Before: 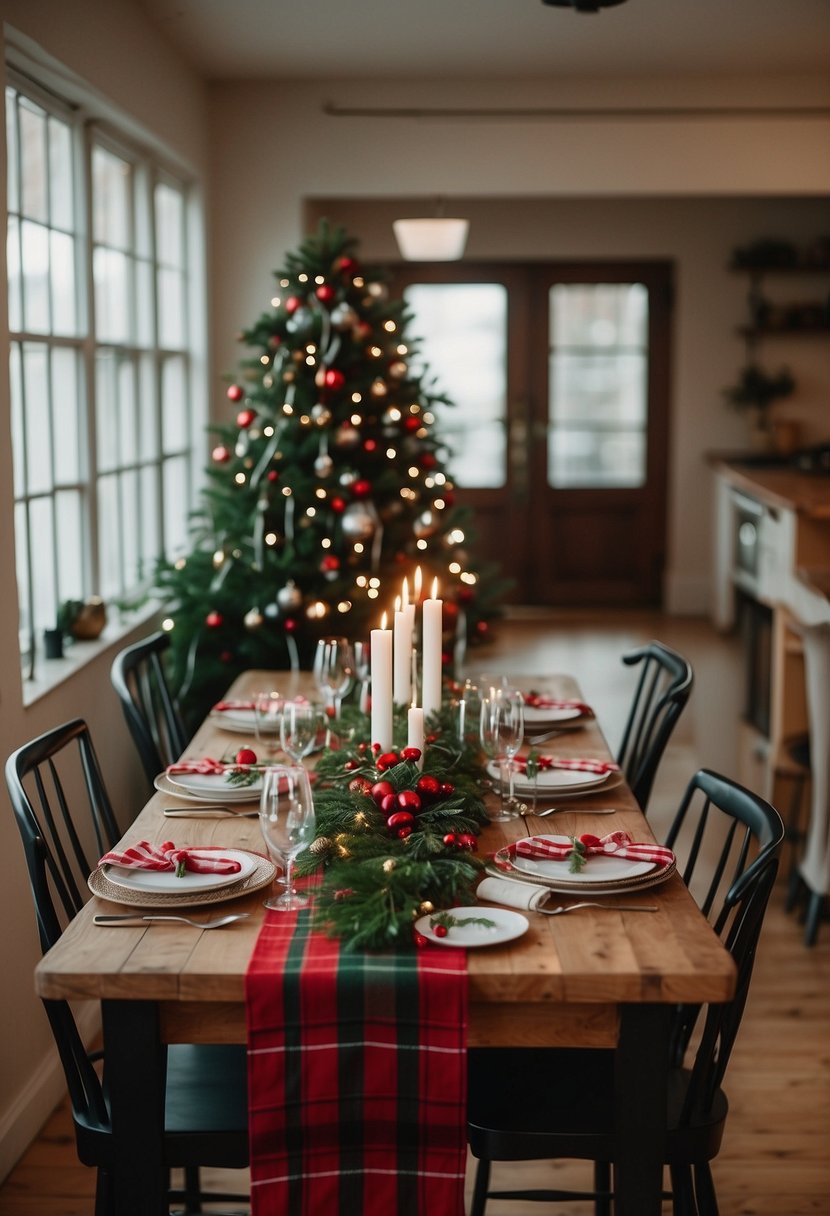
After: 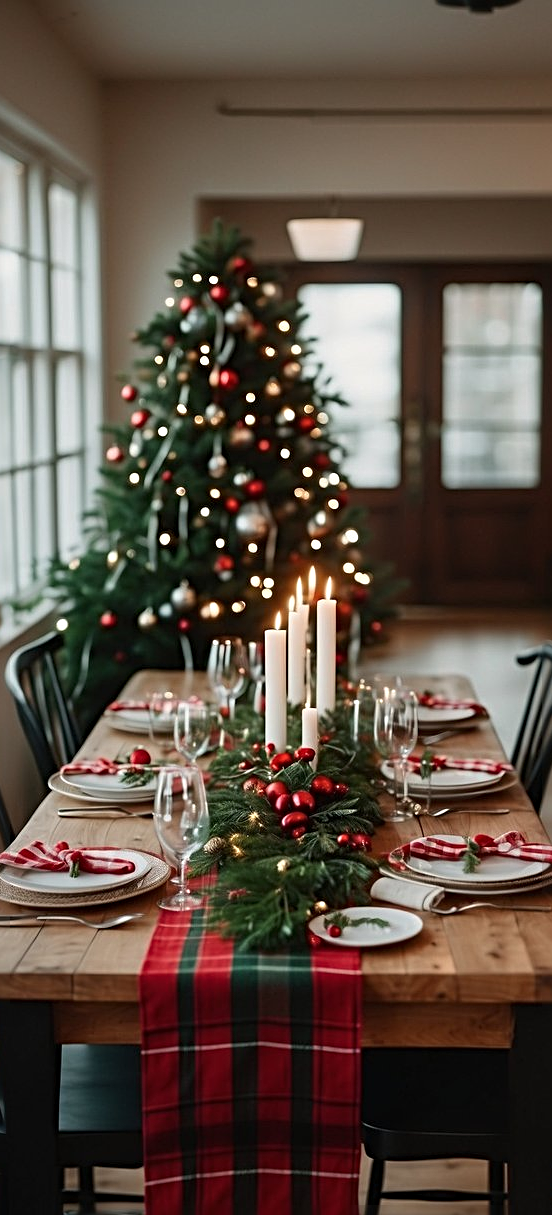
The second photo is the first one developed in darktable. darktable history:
sharpen: radius 3.979
crop and rotate: left 12.802%, right 20.605%
